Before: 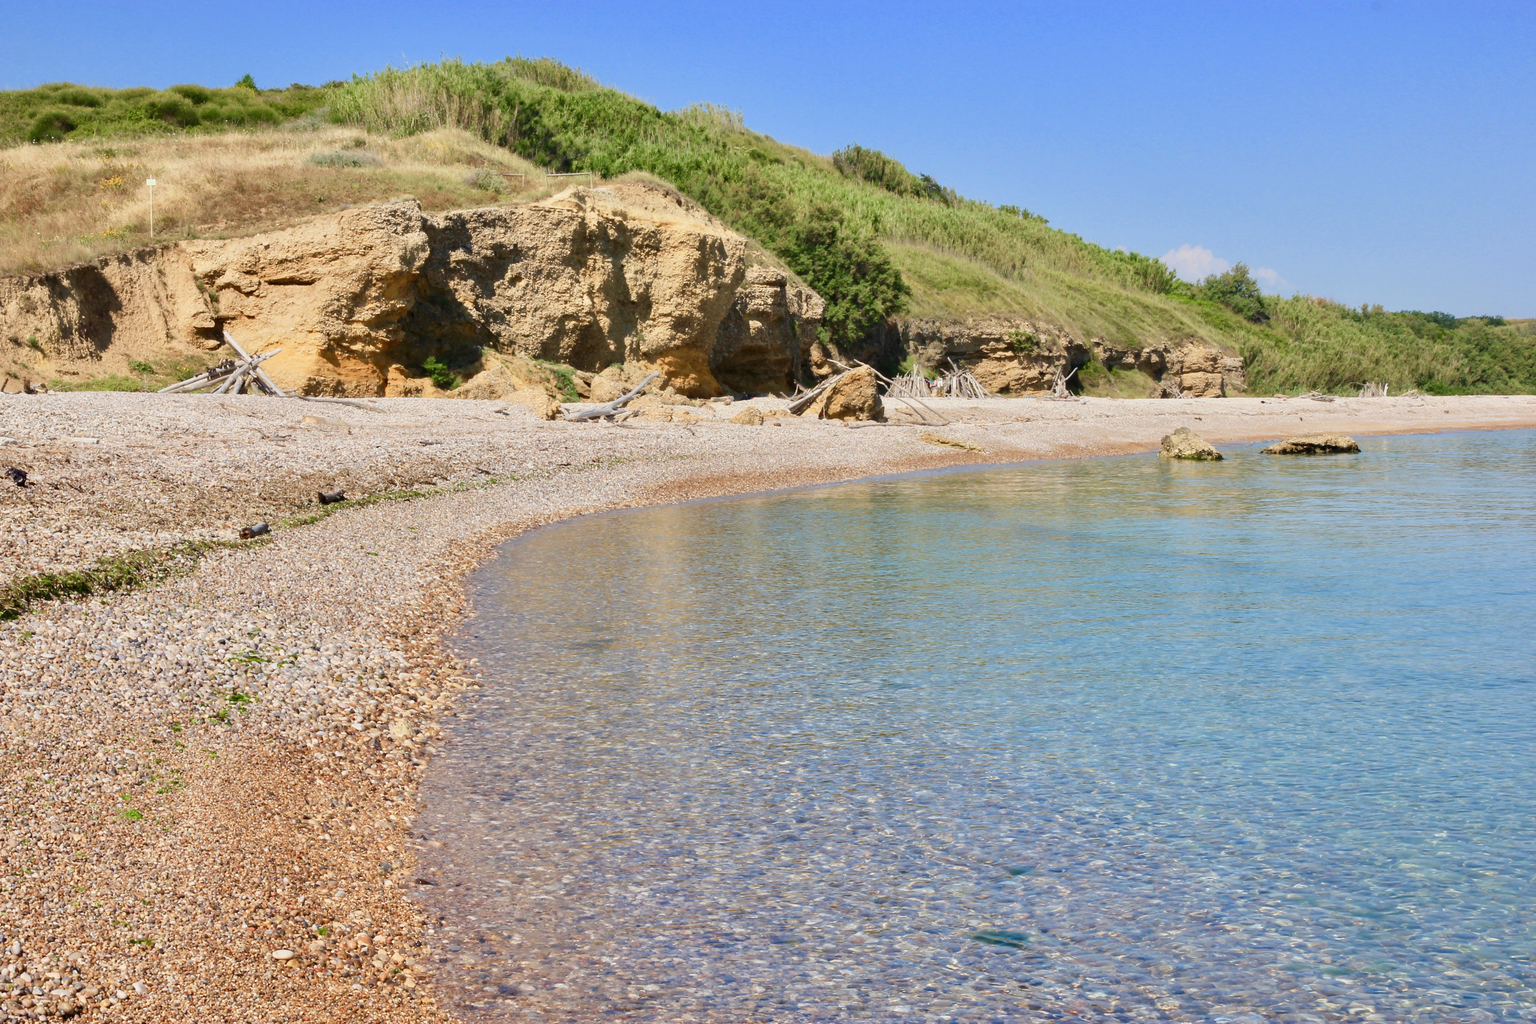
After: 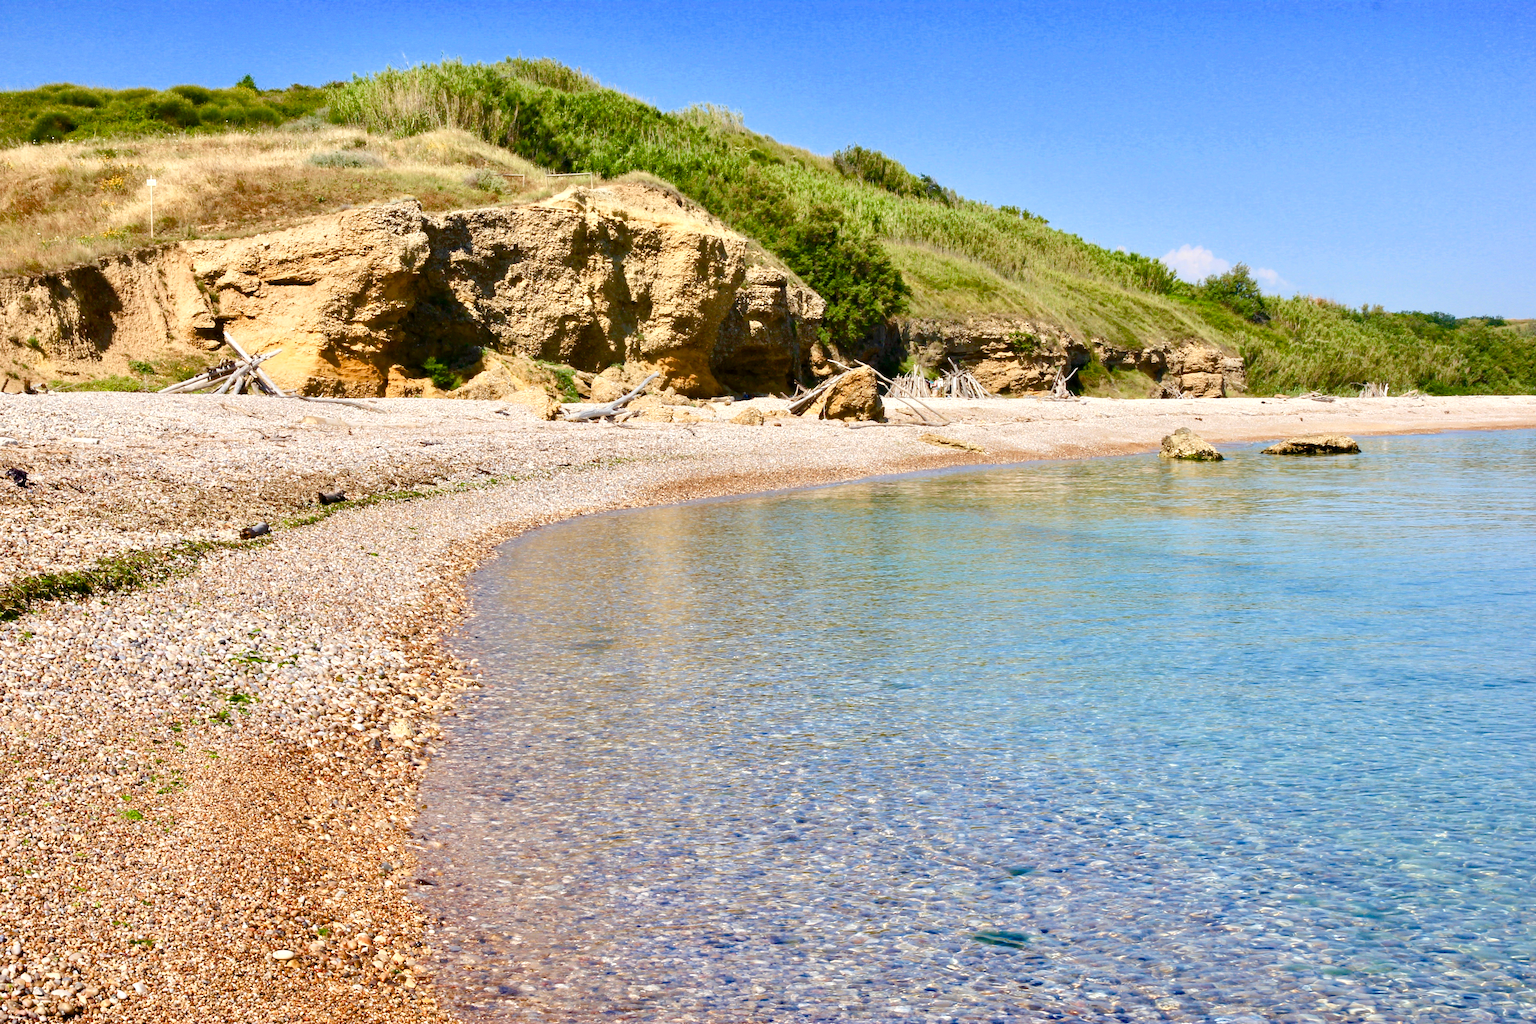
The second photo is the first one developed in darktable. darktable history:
color balance rgb: perceptual saturation grading › global saturation 20.876%, perceptual saturation grading › highlights -19.867%, perceptual saturation grading › shadows 29.469%, perceptual brilliance grading › global brilliance 12.736%, perceptual brilliance grading › highlights 15.236%, saturation formula JzAzBz (2021)
exposure: black level correction 0.001, exposure -0.125 EV, compensate exposure bias true, compensate highlight preservation false
